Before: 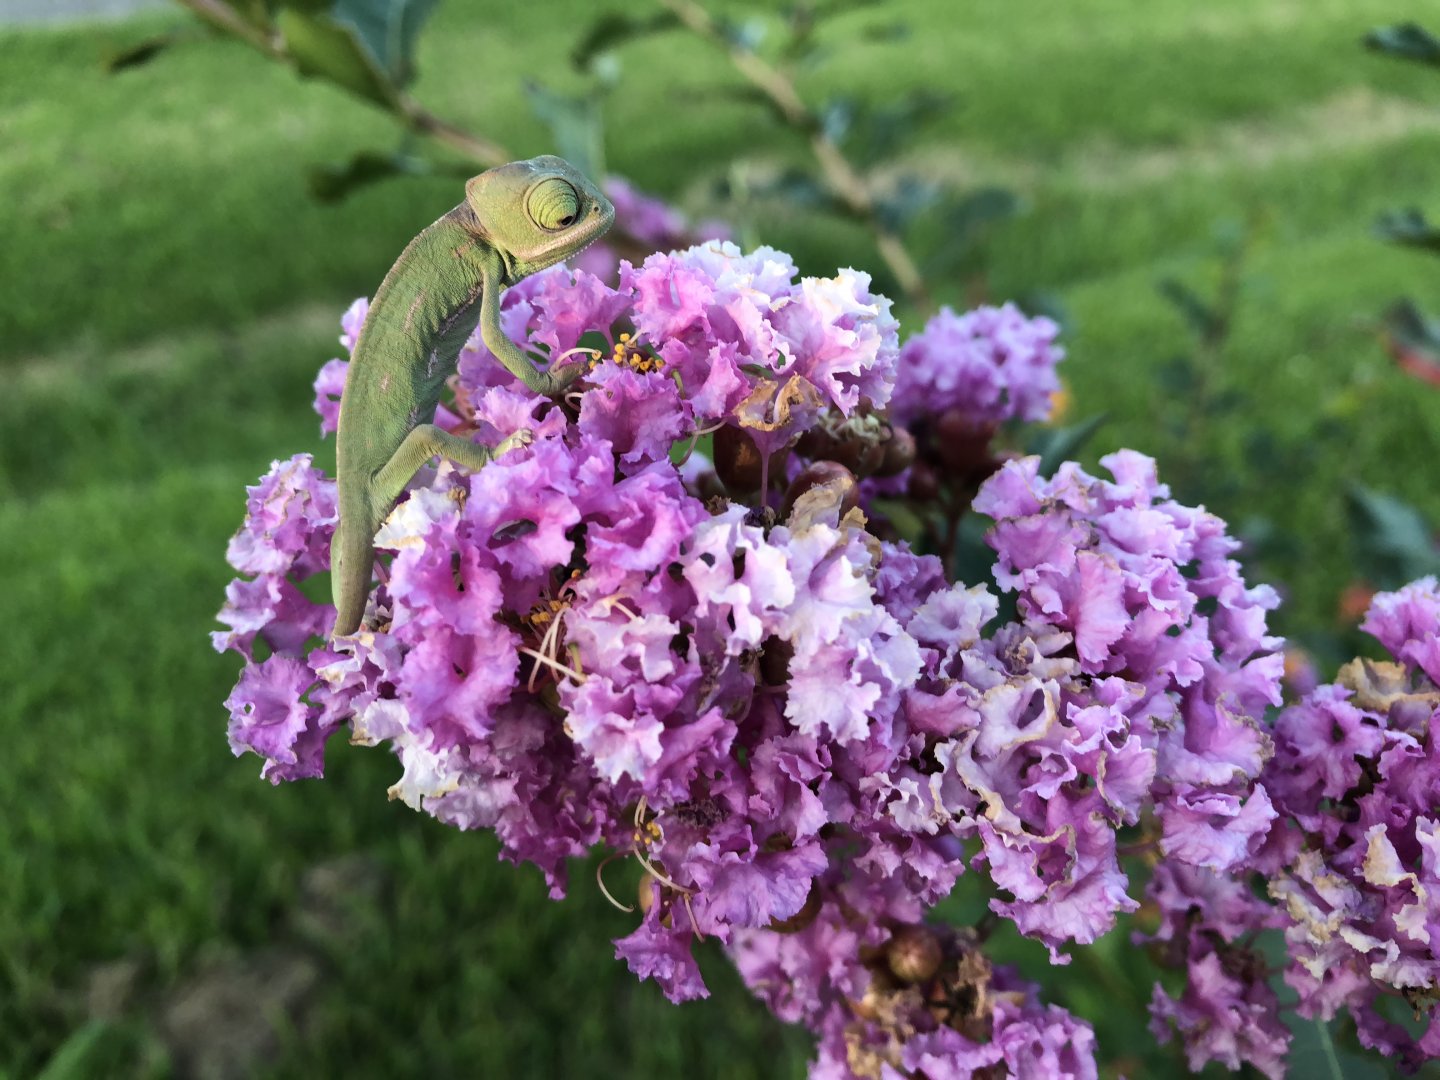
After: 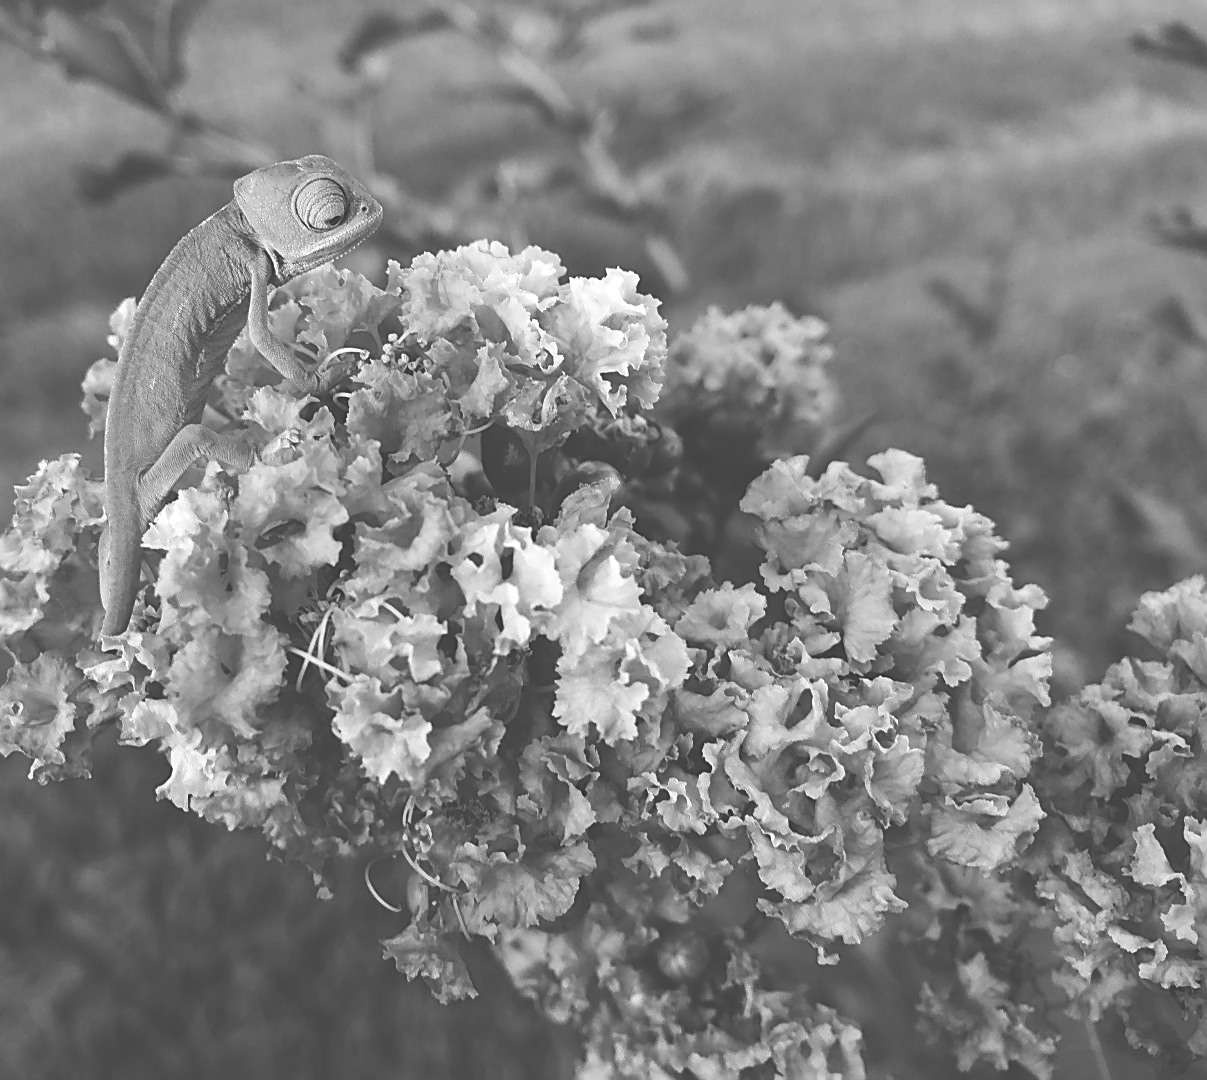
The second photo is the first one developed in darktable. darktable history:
white balance: red 1.138, green 0.996, blue 0.812
exposure: black level correction -0.062, exposure -0.05 EV, compensate highlight preservation false
sharpen: amount 0.75
crop: left 16.145%
monochrome: on, module defaults
